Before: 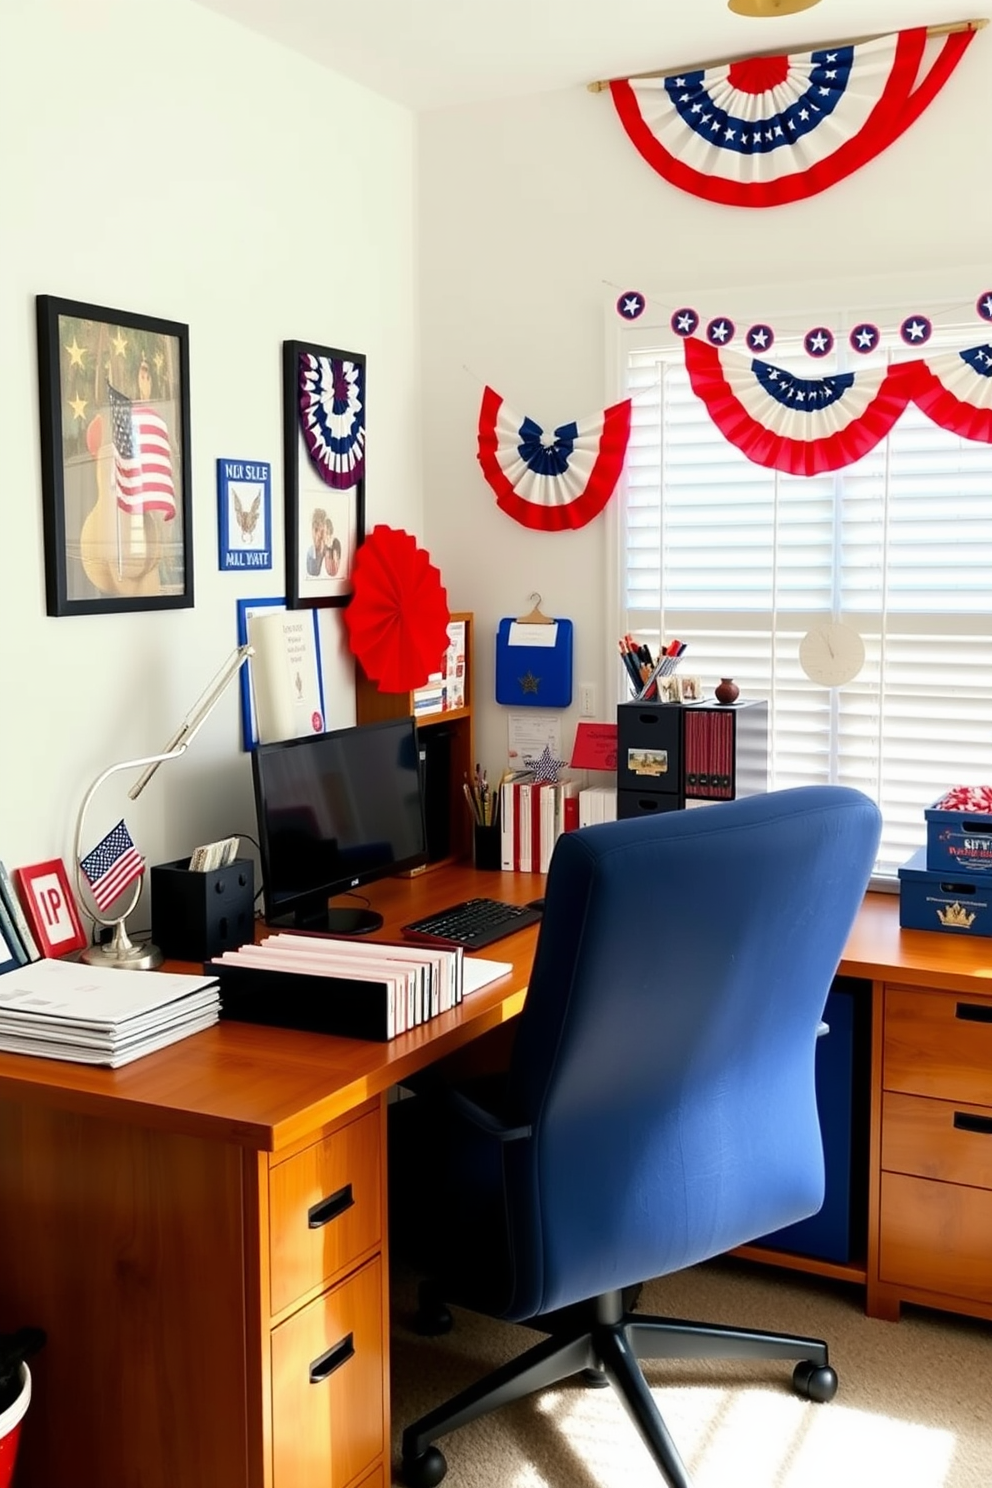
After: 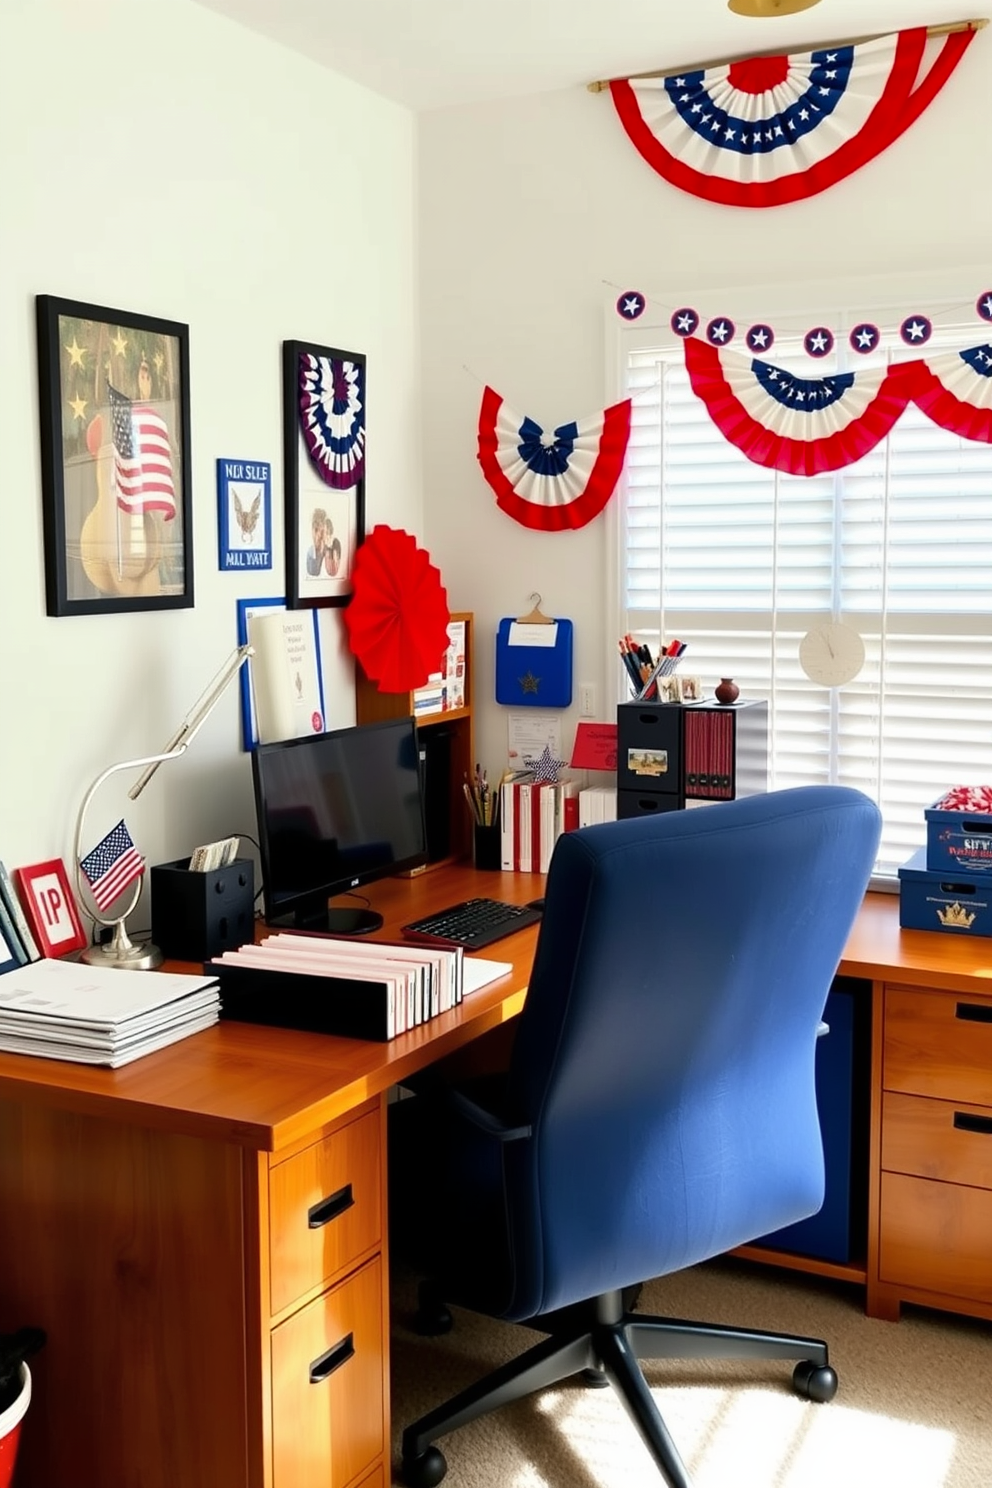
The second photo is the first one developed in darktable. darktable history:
shadows and highlights: shadows 29.69, highlights -30.48, low approximation 0.01, soften with gaussian
